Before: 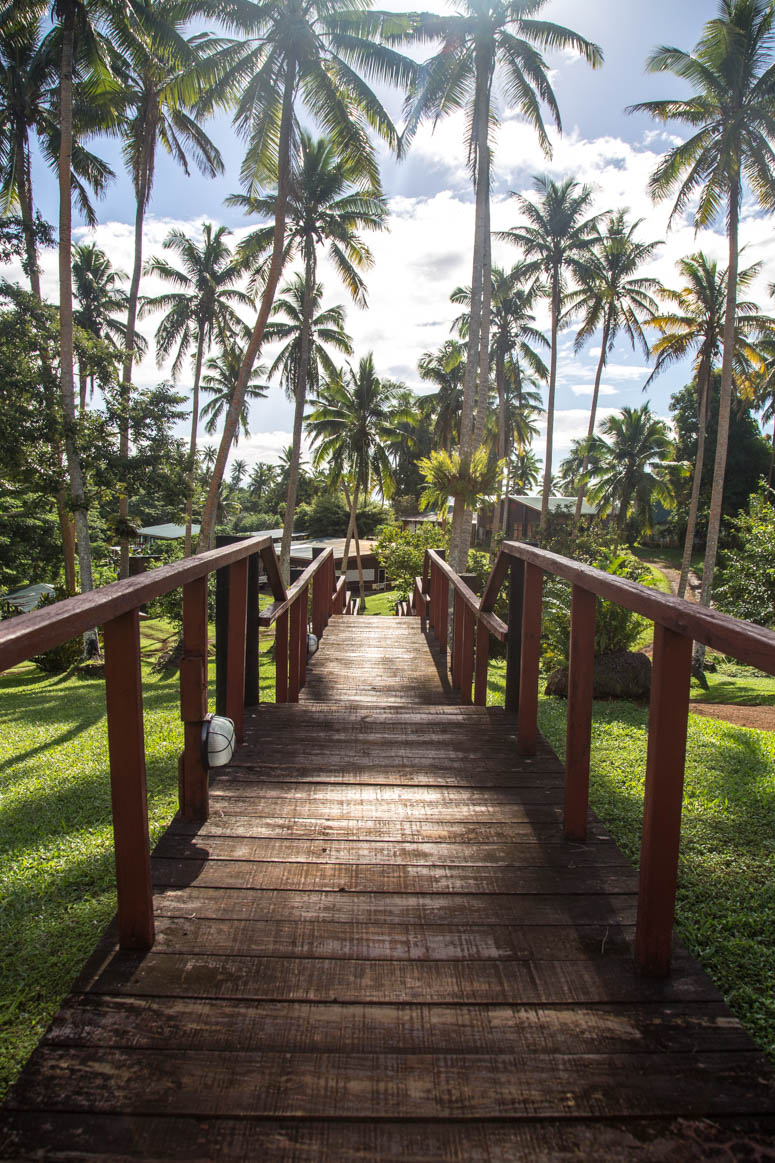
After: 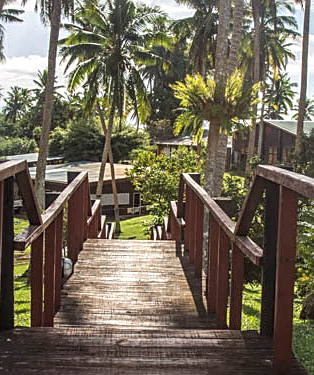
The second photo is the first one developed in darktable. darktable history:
crop: left 31.615%, top 32.341%, right 27.828%, bottom 35.346%
base curve: preserve colors none
local contrast: on, module defaults
sharpen: on, module defaults
